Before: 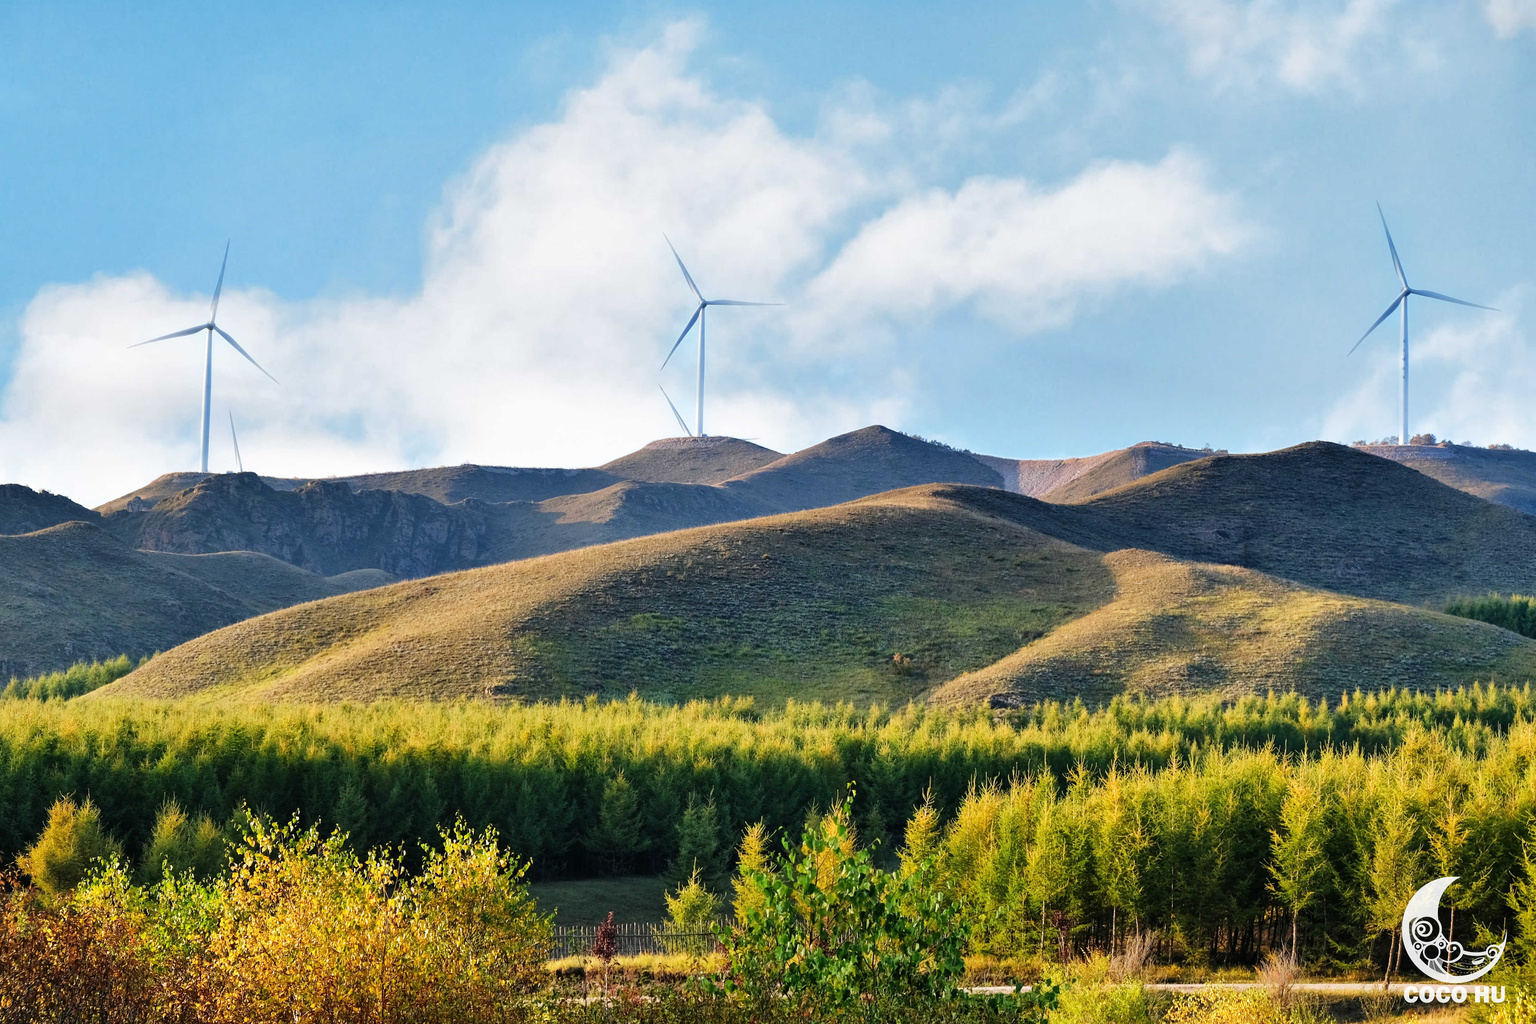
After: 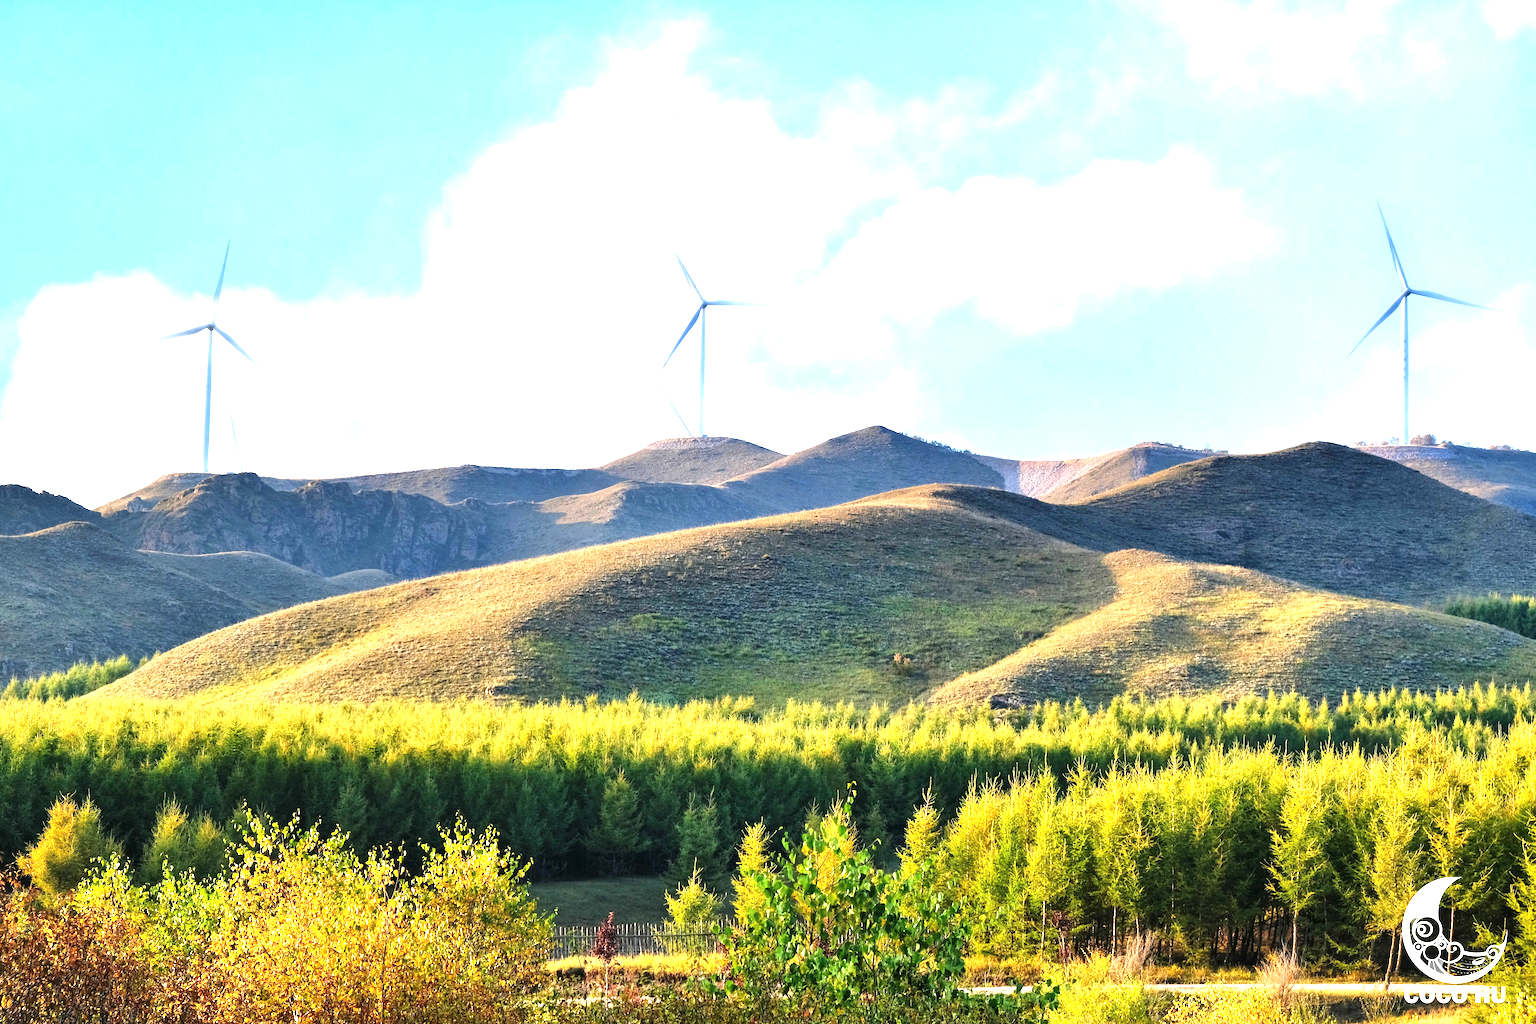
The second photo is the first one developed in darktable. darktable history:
exposure: black level correction 0, exposure 1.101 EV, compensate highlight preservation false
